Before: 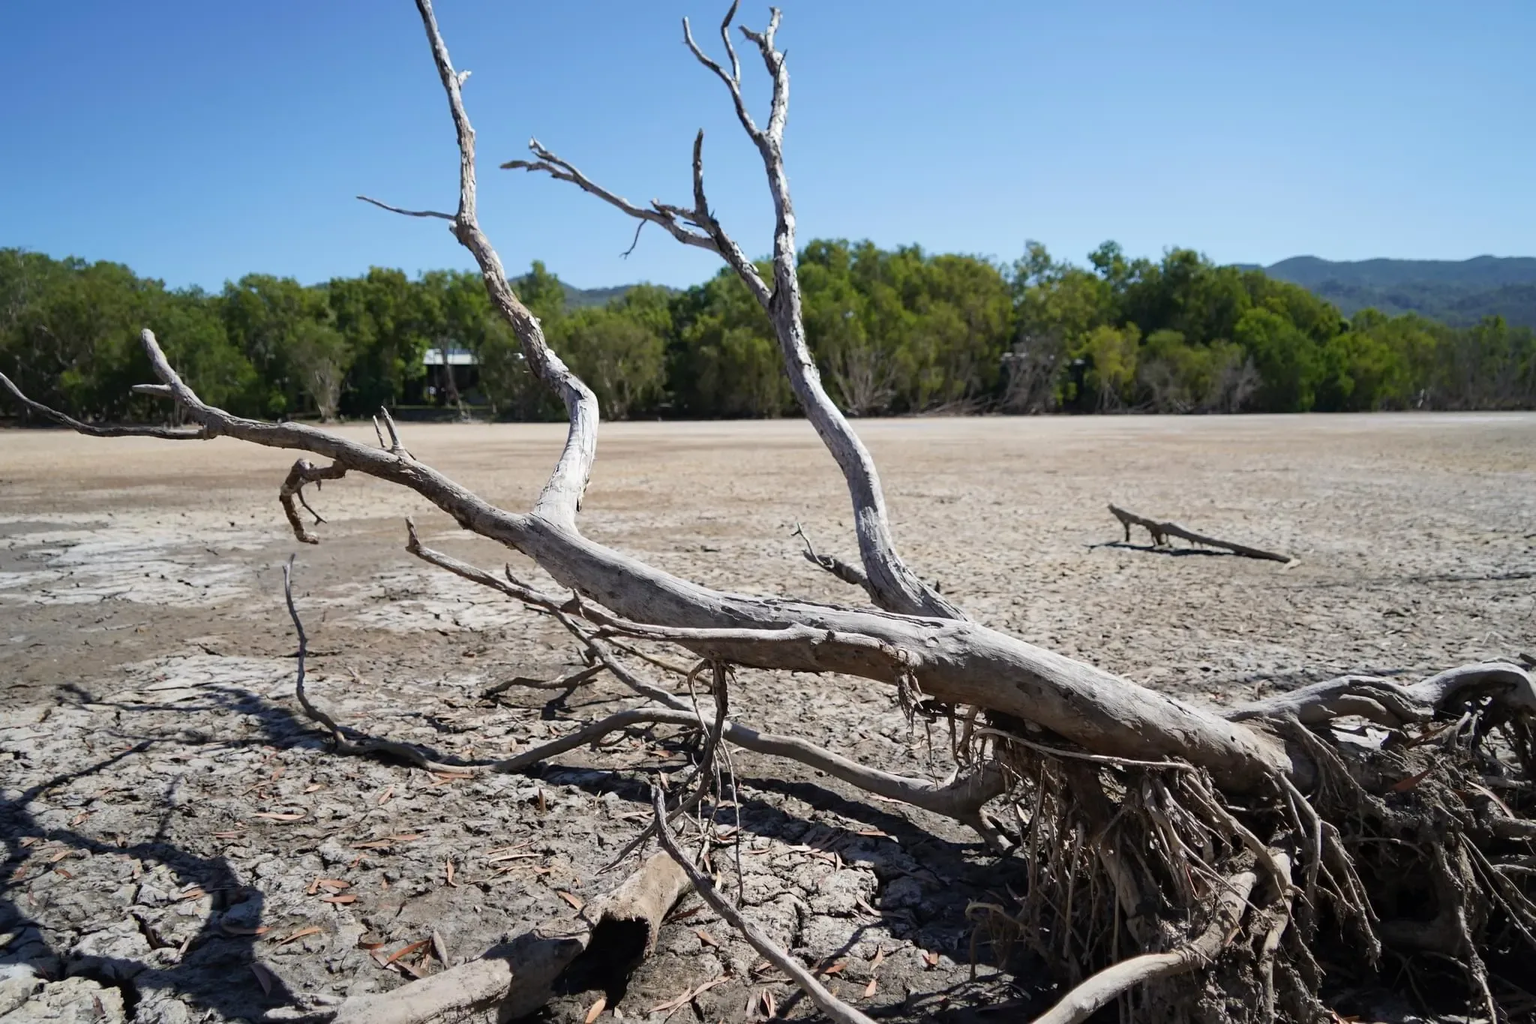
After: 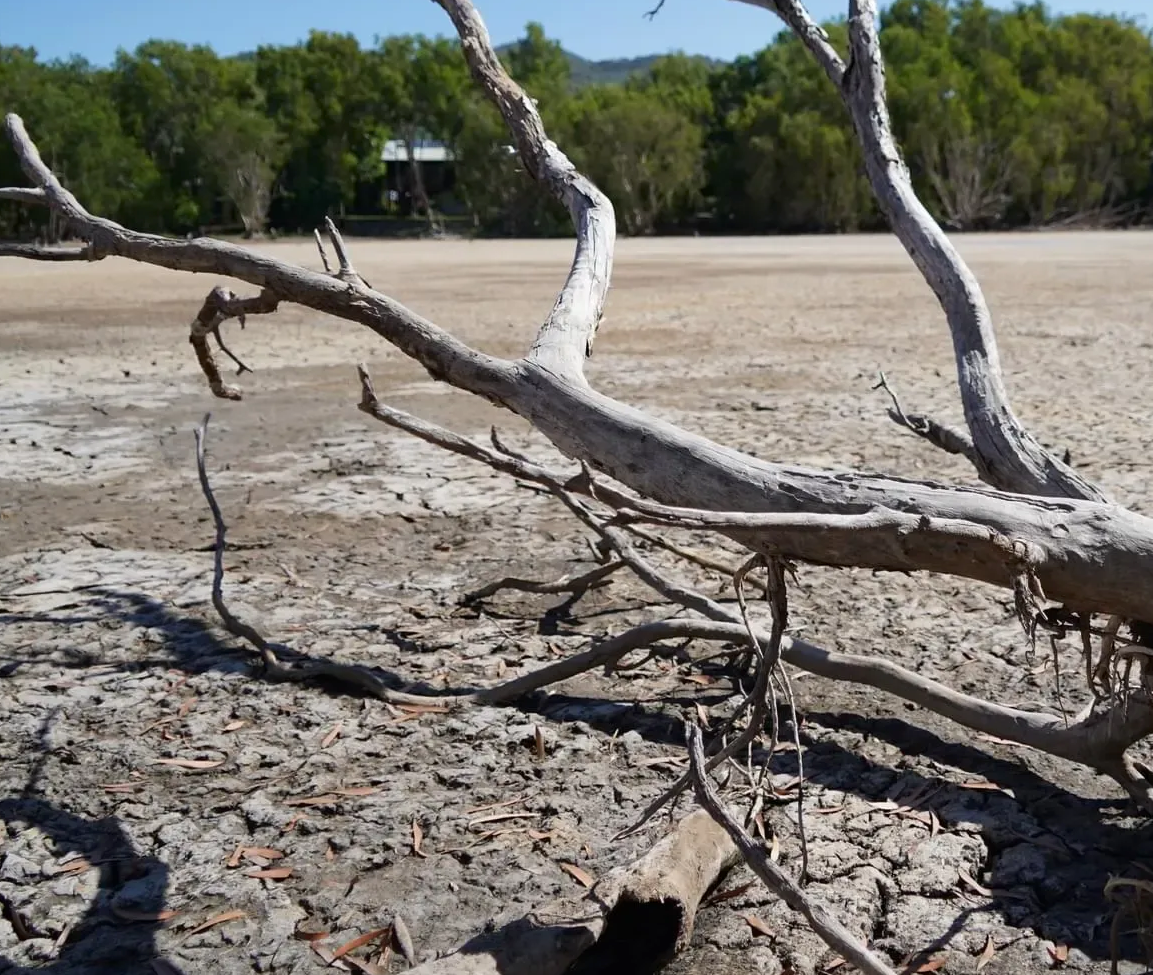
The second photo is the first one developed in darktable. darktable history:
crop: left 8.966%, top 23.852%, right 34.699%, bottom 4.703%
contrast brightness saturation: contrast 0.03, brightness -0.04
